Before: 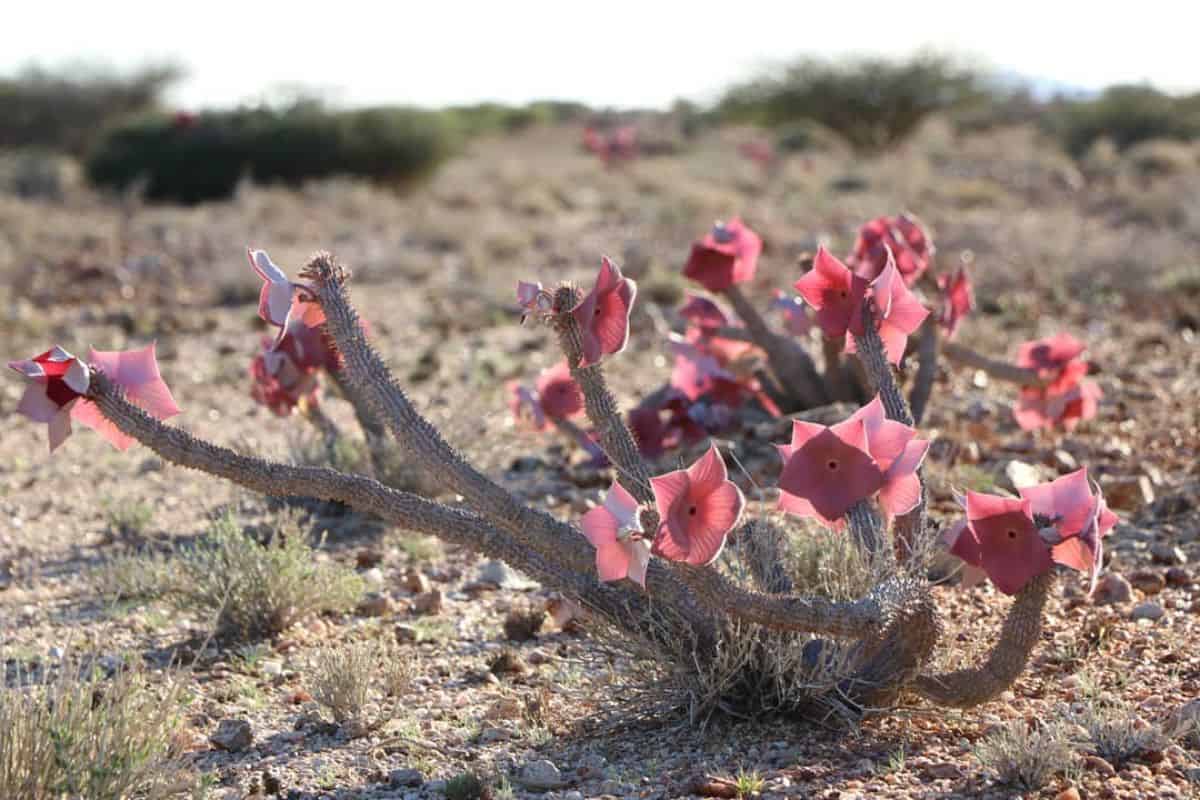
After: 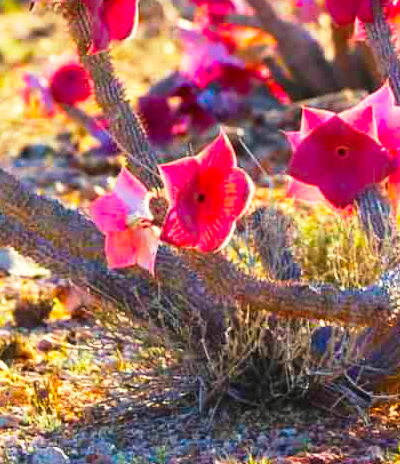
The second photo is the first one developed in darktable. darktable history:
base curve: curves: ch0 [(0, 0) (0.005, 0.002) (0.193, 0.295) (0.399, 0.664) (0.75, 0.928) (1, 1)], preserve colors none
color balance rgb: highlights gain › luminance 6.59%, highlights gain › chroma 2.627%, highlights gain › hue 87.04°, global offset › luminance 0.487%, global offset › hue 171.27°, linear chroma grading › global chroma 14.48%, perceptual saturation grading › global saturation 75.901%, perceptual saturation grading › shadows -29.04%, global vibrance 50.01%
crop: left 40.936%, top 39.162%, right 25.702%, bottom 2.79%
